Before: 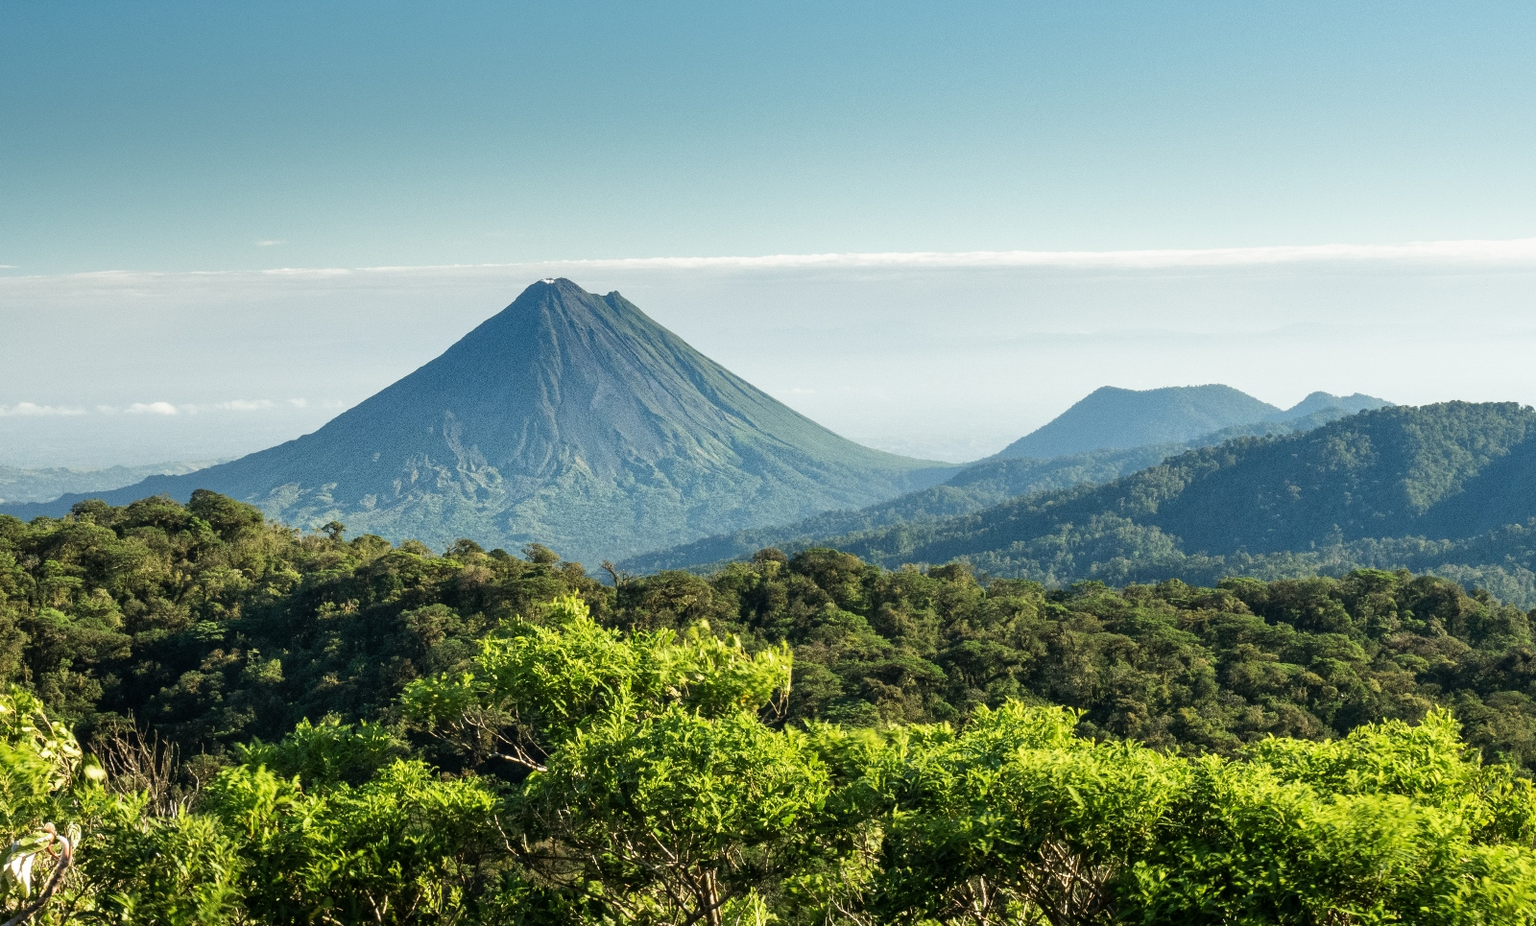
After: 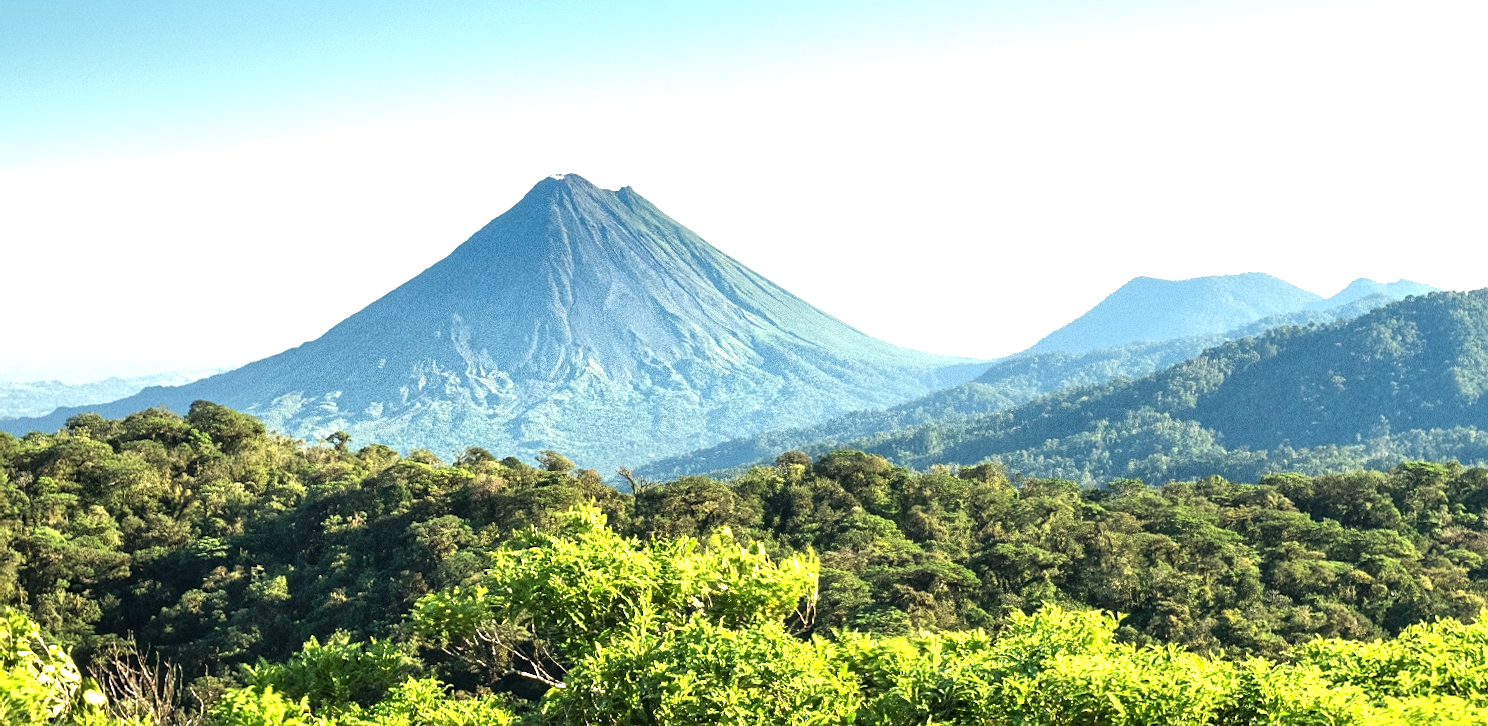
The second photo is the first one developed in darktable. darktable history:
exposure: black level correction 0, exposure 1.1 EV, compensate highlight preservation false
crop and rotate: angle 0.03°, top 11.643%, right 5.651%, bottom 11.189%
sharpen: amount 0.2
rotate and perspective: rotation -1°, crop left 0.011, crop right 0.989, crop top 0.025, crop bottom 0.975
